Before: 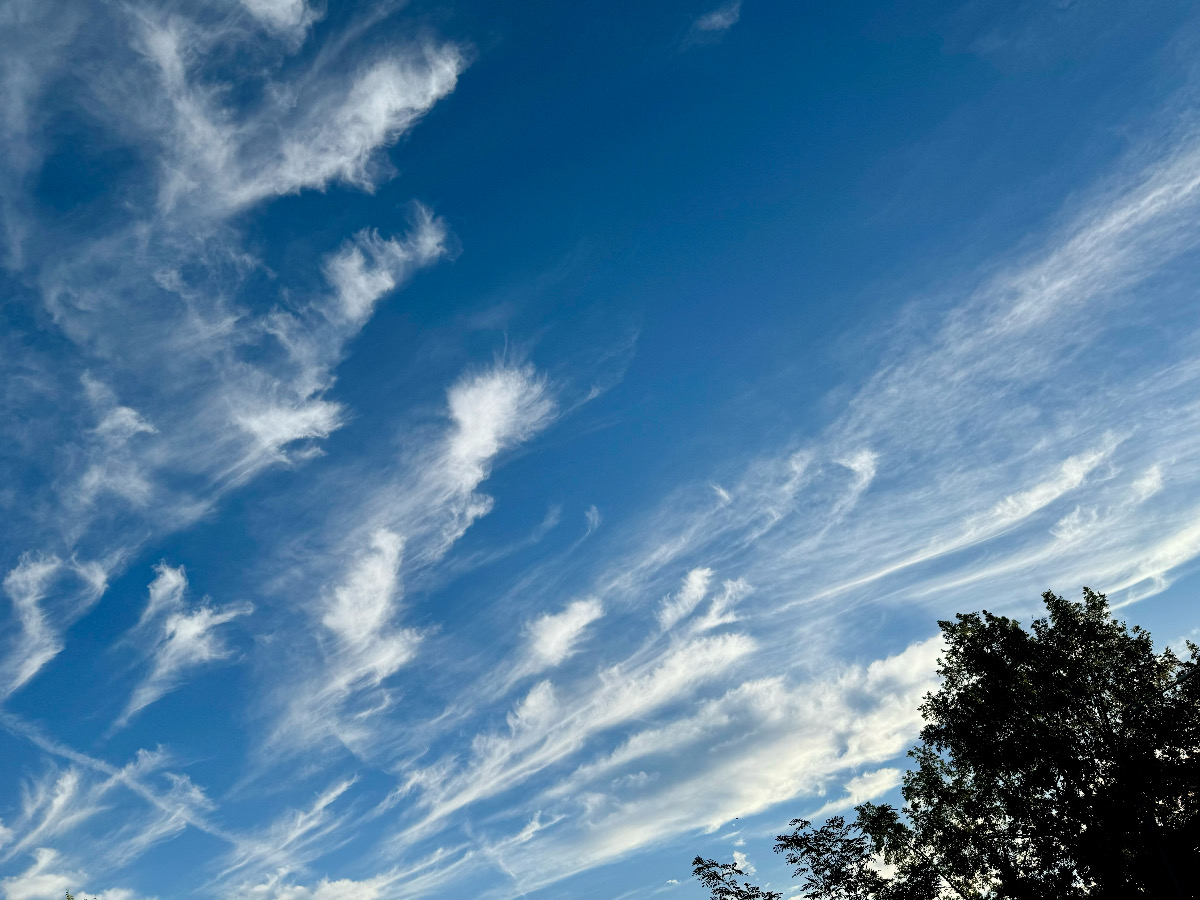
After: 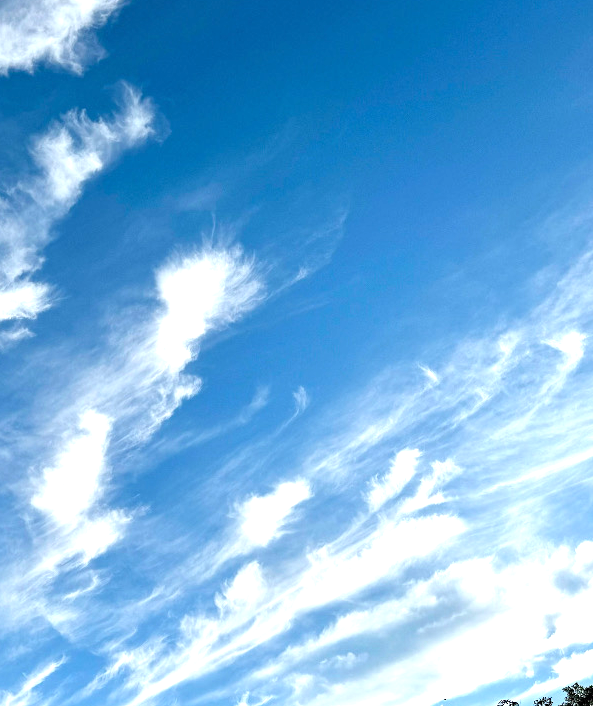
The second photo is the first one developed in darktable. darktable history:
exposure: exposure 1 EV, compensate highlight preservation false
crop and rotate: angle 0.02°, left 24.353%, top 13.219%, right 26.156%, bottom 8.224%
